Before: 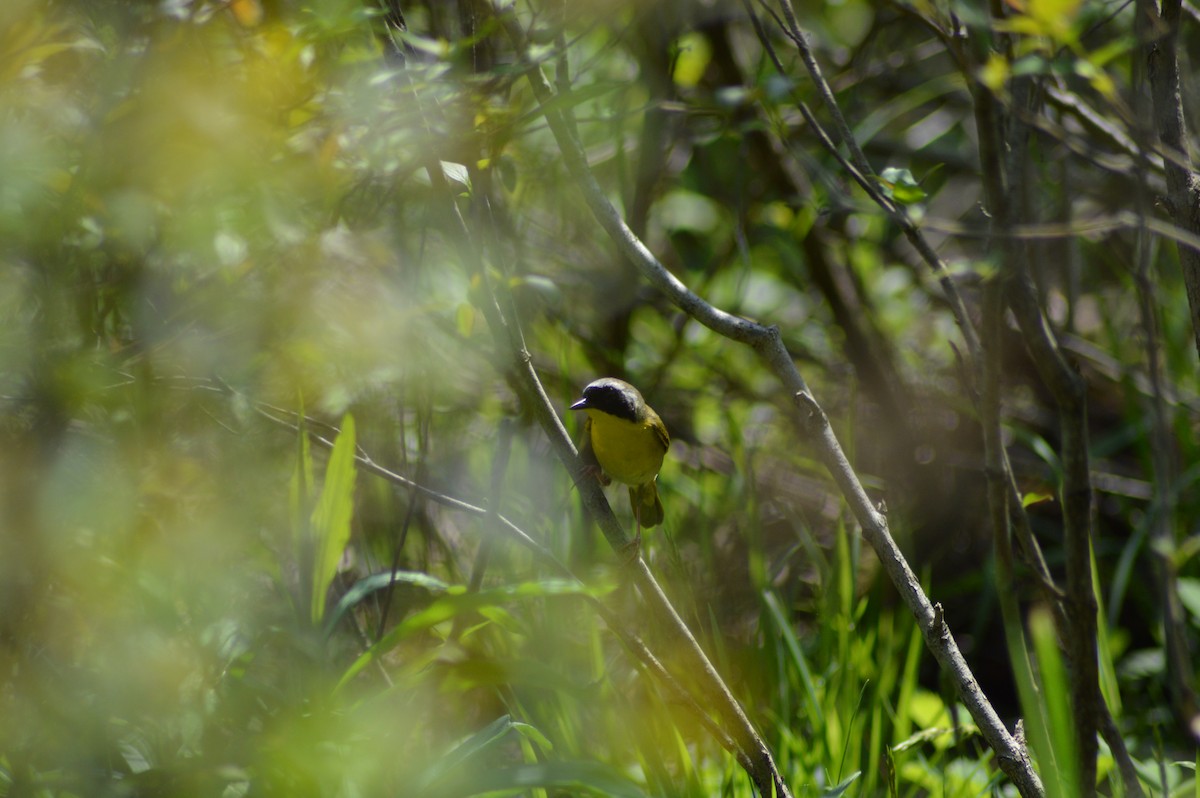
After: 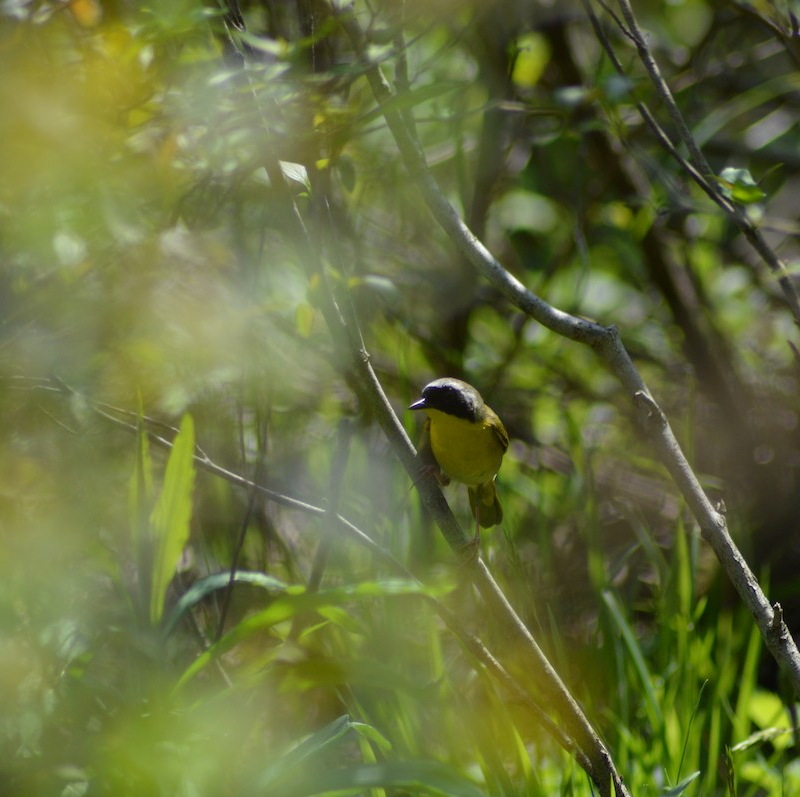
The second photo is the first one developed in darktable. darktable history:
crop and rotate: left 13.422%, right 19.903%
